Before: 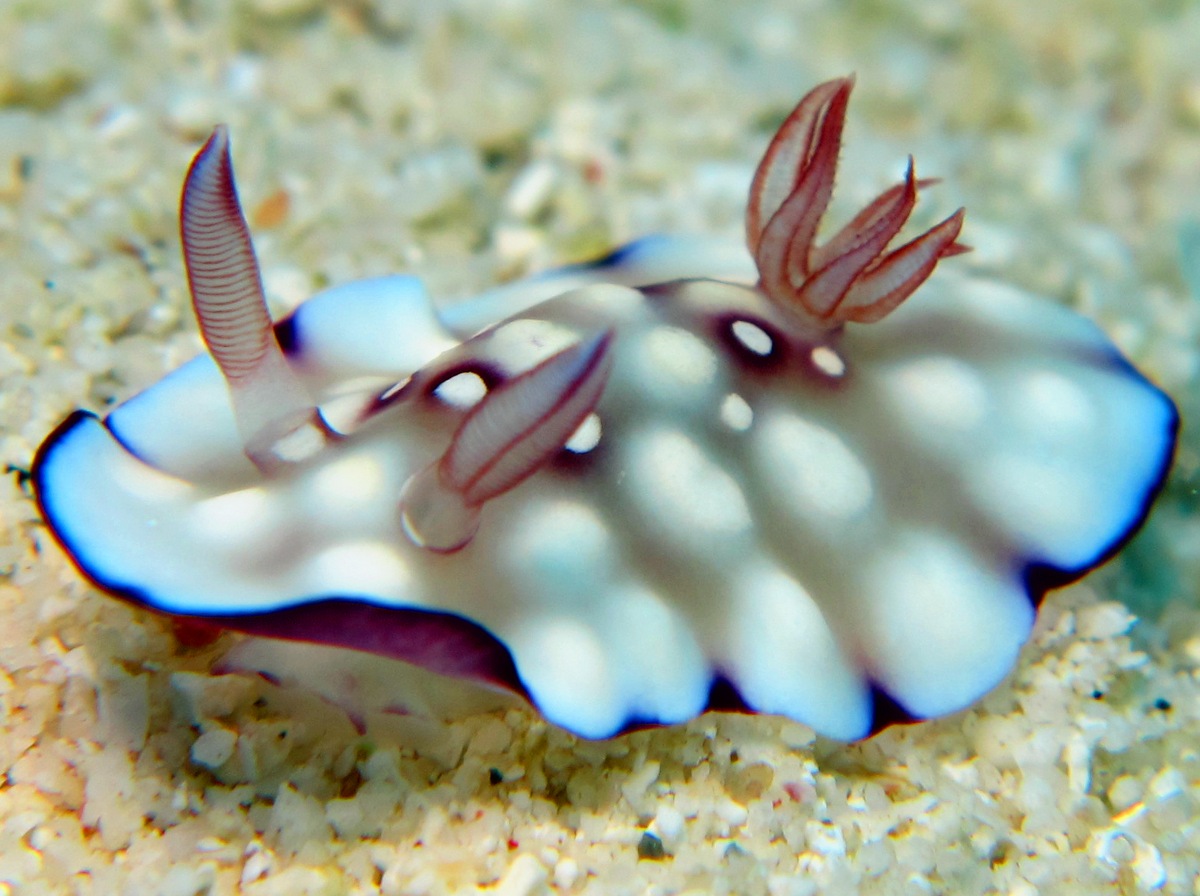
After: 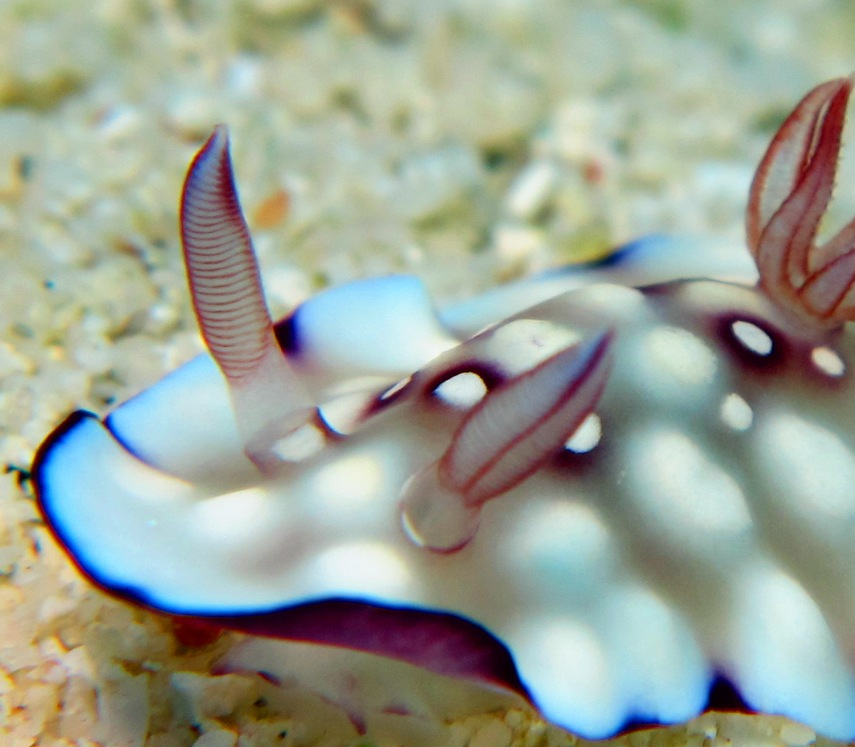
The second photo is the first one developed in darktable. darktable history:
crop: right 28.694%, bottom 16.553%
